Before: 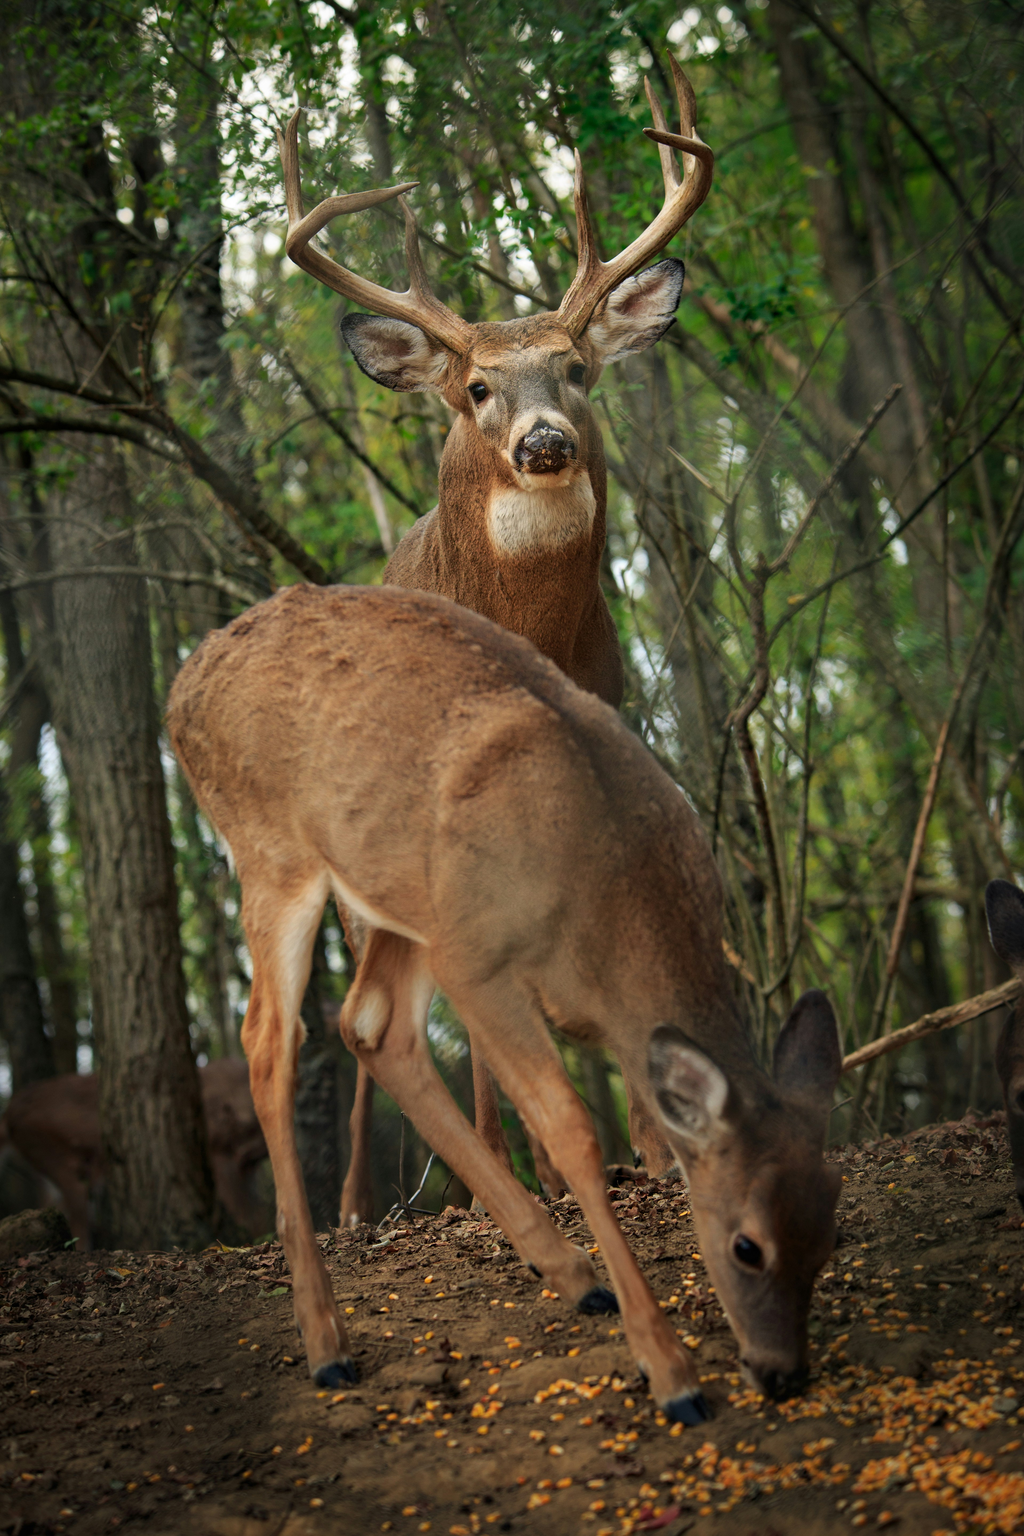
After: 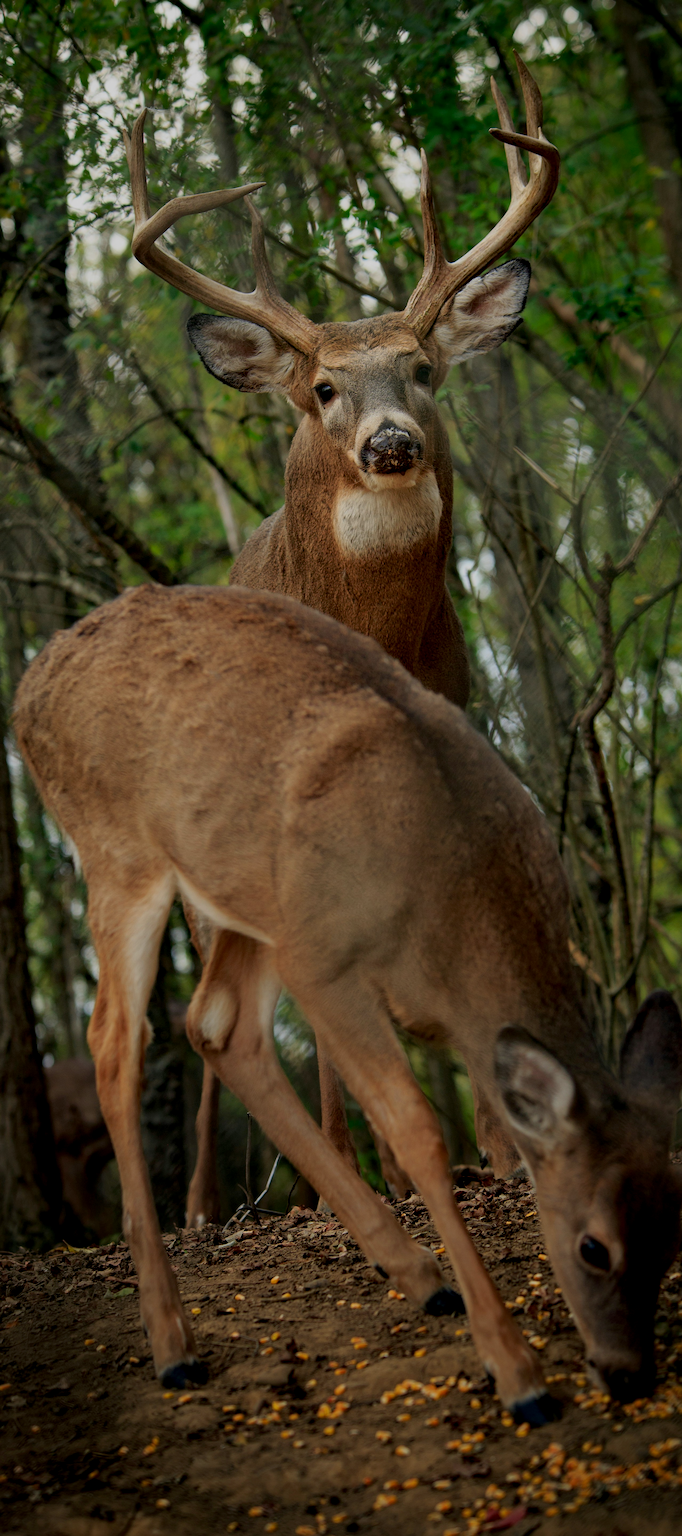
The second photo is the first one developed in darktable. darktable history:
exposure: black level correction 0.009, exposure -0.637 EV, compensate highlight preservation false
crop and rotate: left 15.055%, right 18.278%
